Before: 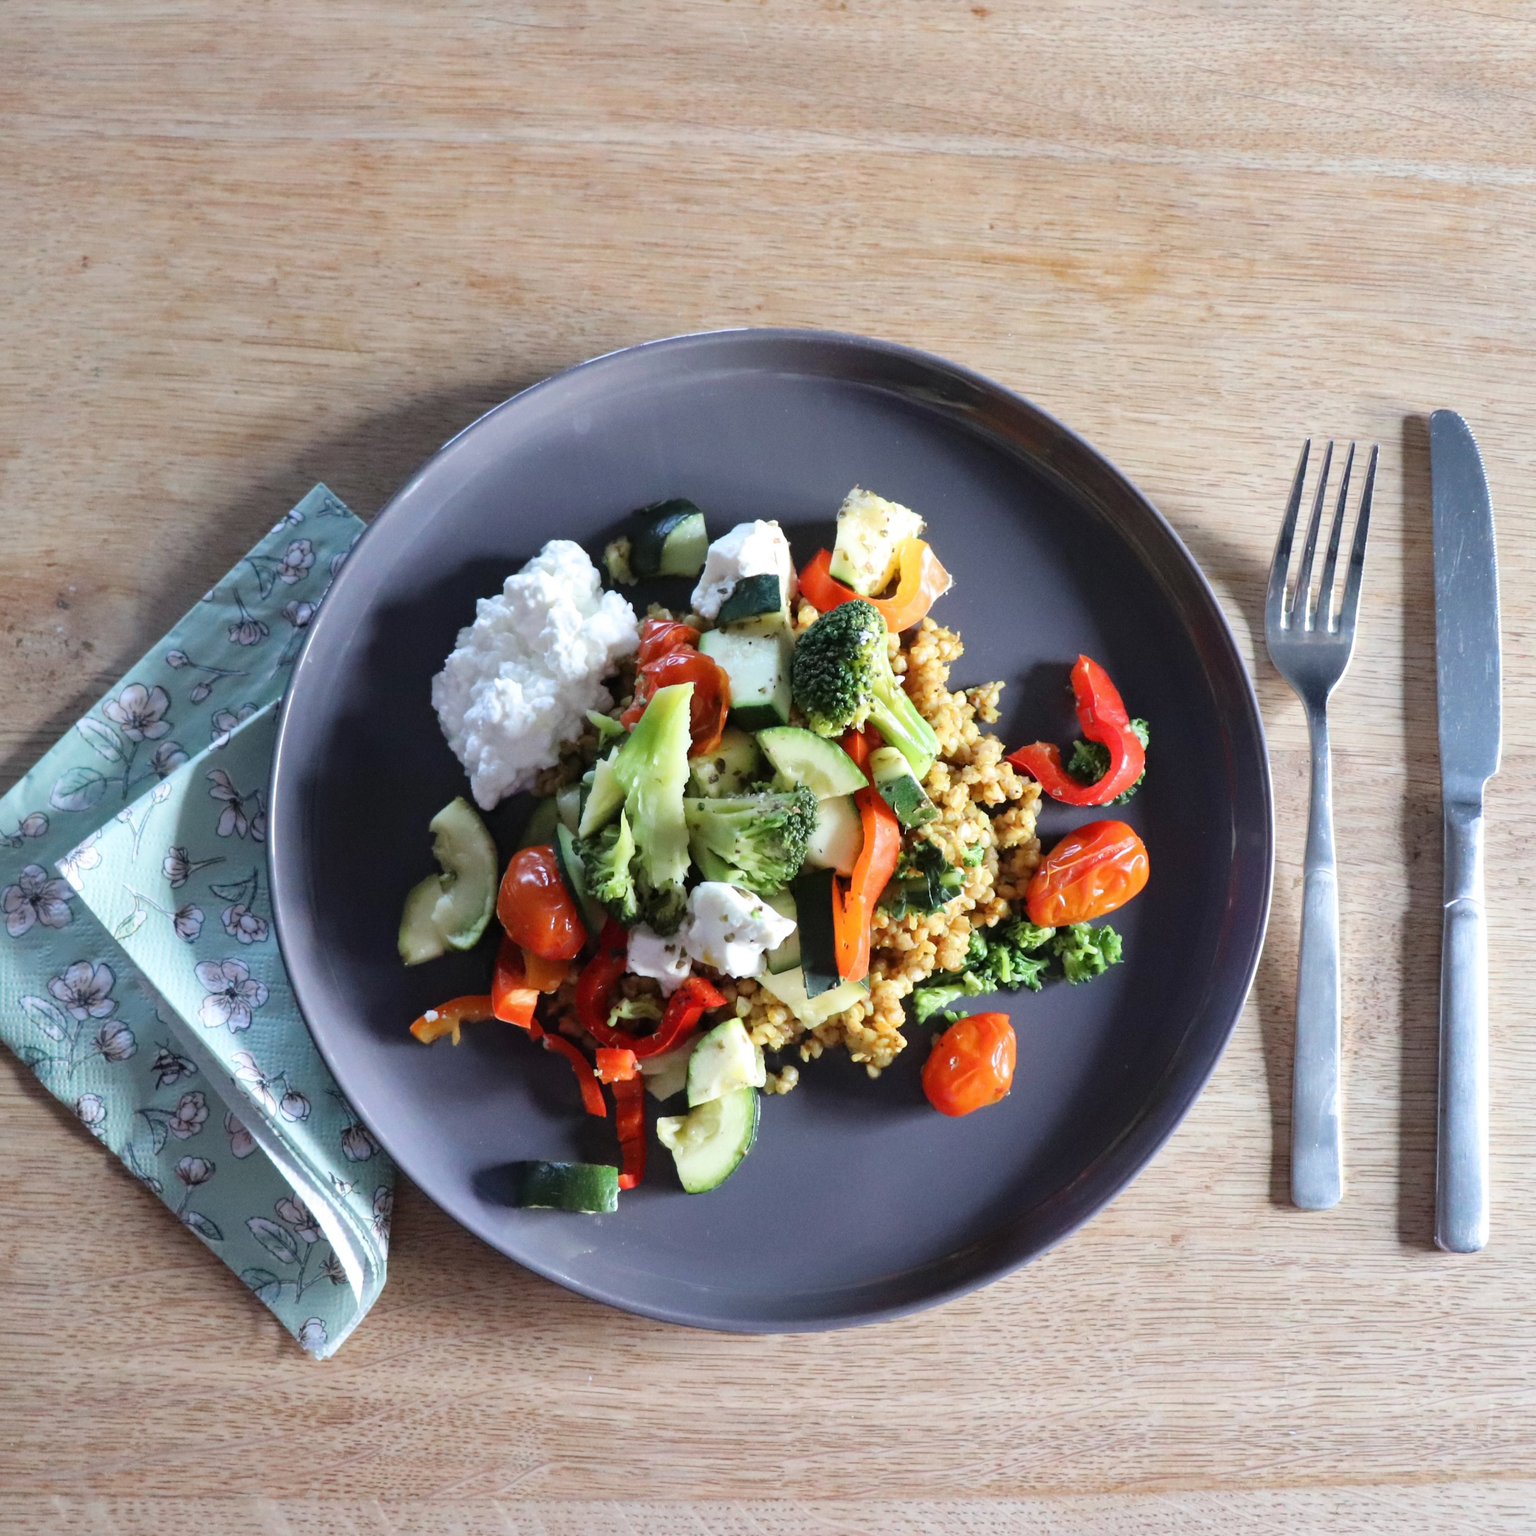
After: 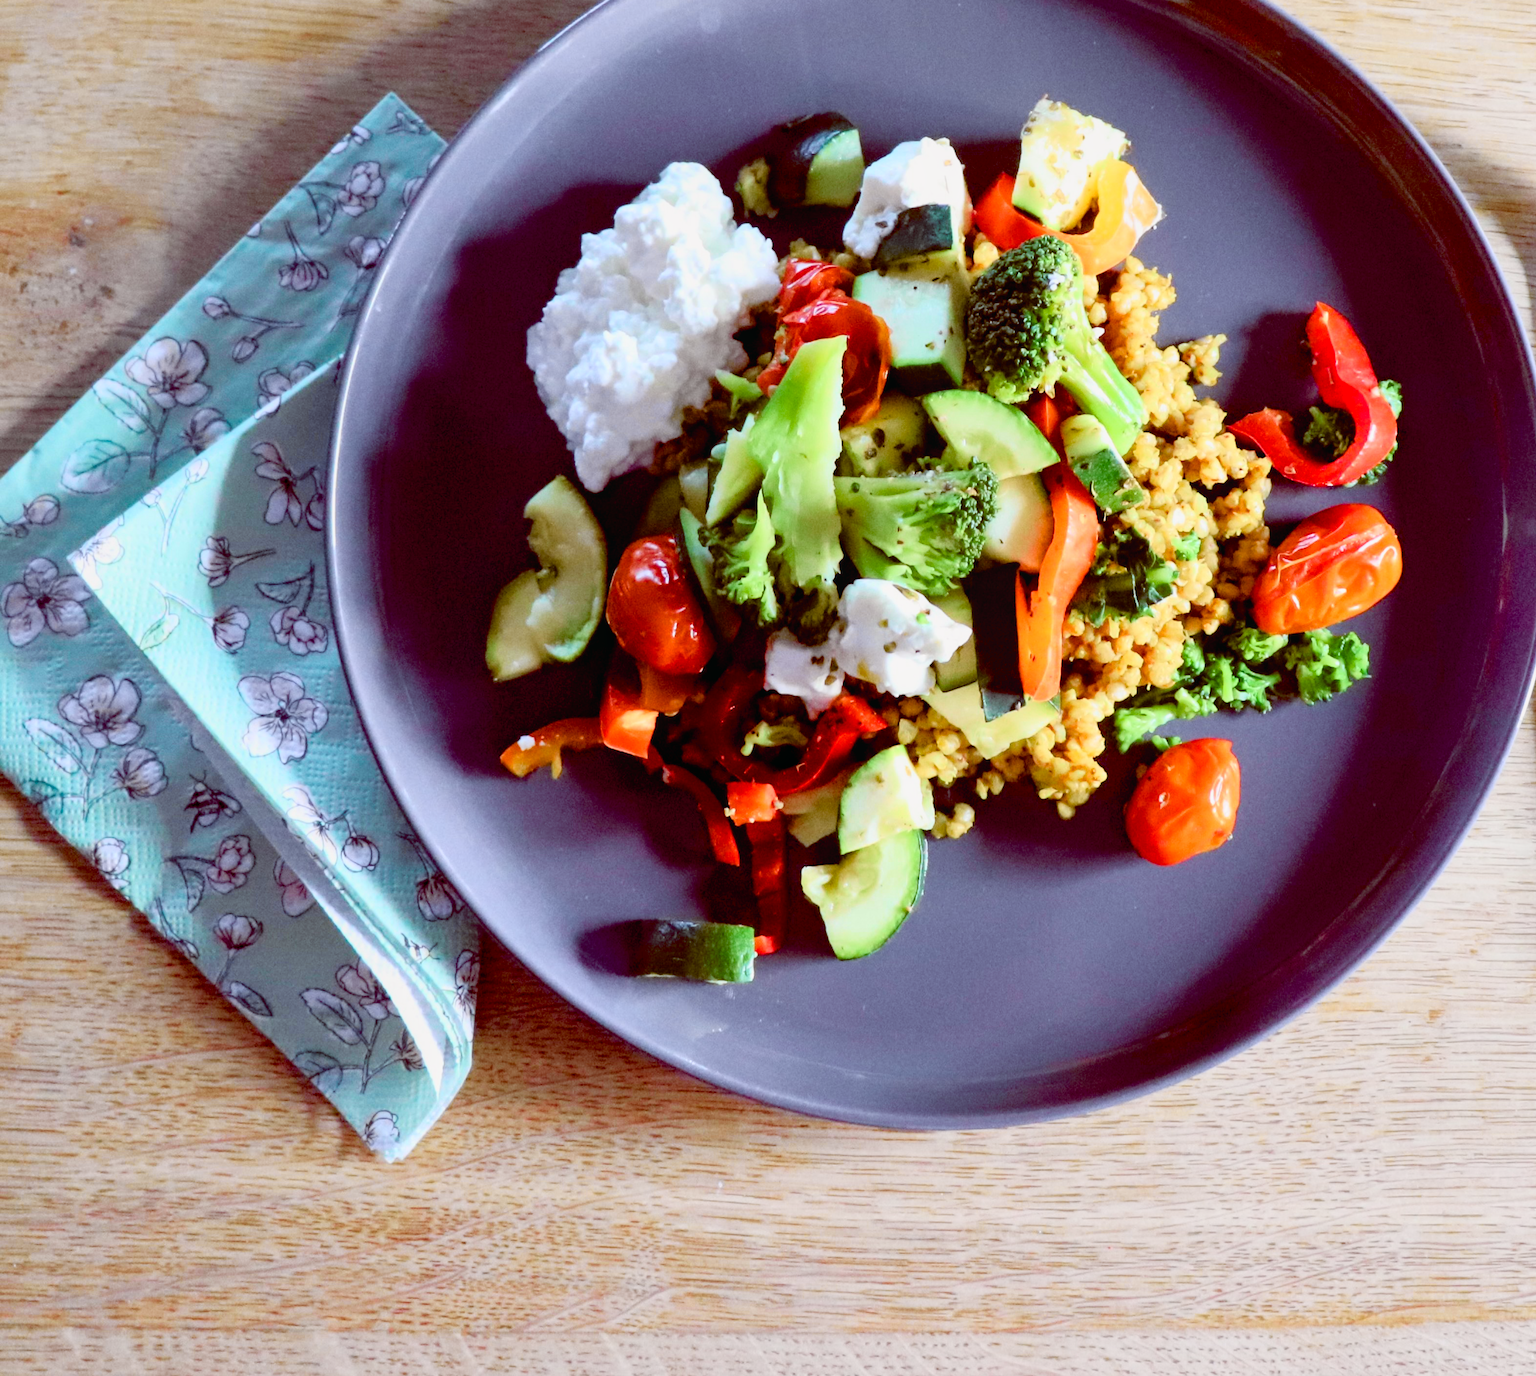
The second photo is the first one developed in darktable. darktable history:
crop: top 26.528%, right 18.012%
color balance rgb: global offset › luminance -0.223%, global offset › chroma 0.274%, perceptual saturation grading › global saturation 20%, perceptual saturation grading › highlights -25.746%, perceptual saturation grading › shadows 49.966%
tone curve: curves: ch0 [(0, 0.022) (0.114, 0.088) (0.282, 0.316) (0.446, 0.511) (0.613, 0.693) (0.786, 0.843) (0.999, 0.949)]; ch1 [(0, 0) (0.395, 0.343) (0.463, 0.427) (0.486, 0.474) (0.503, 0.5) (0.535, 0.522) (0.555, 0.546) (0.594, 0.614) (0.755, 0.793) (1, 1)]; ch2 [(0, 0) (0.369, 0.388) (0.449, 0.431) (0.501, 0.5) (0.528, 0.517) (0.561, 0.598) (0.697, 0.721) (1, 1)], color space Lab, independent channels, preserve colors none
local contrast: highlights 102%, shadows 98%, detail 119%, midtone range 0.2
